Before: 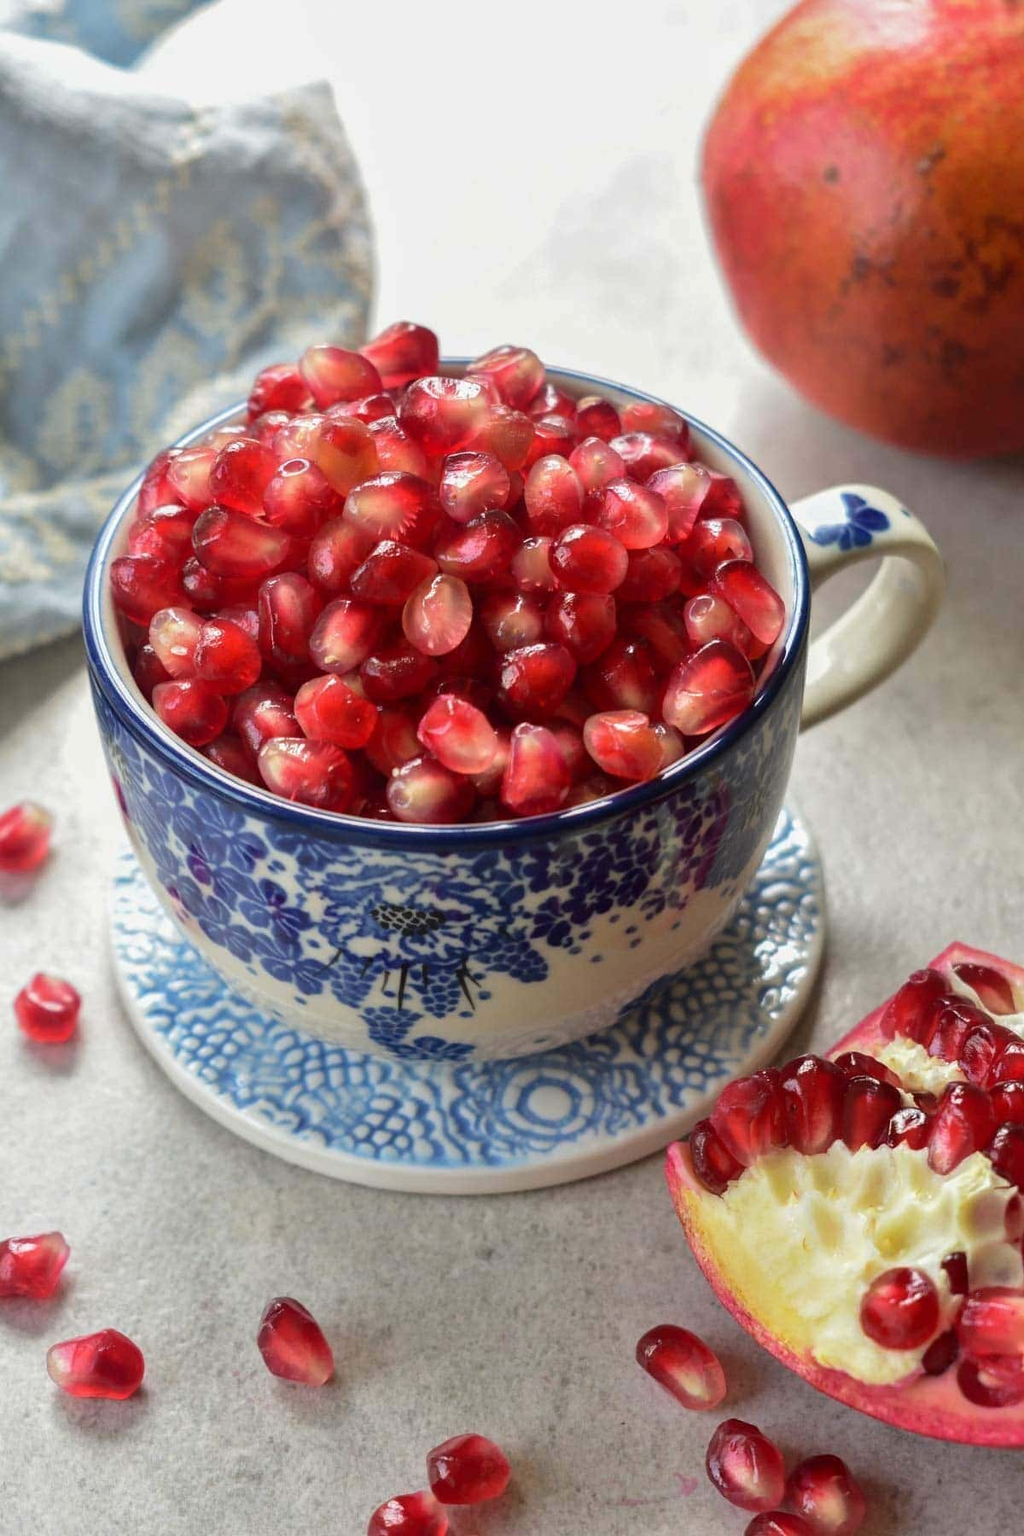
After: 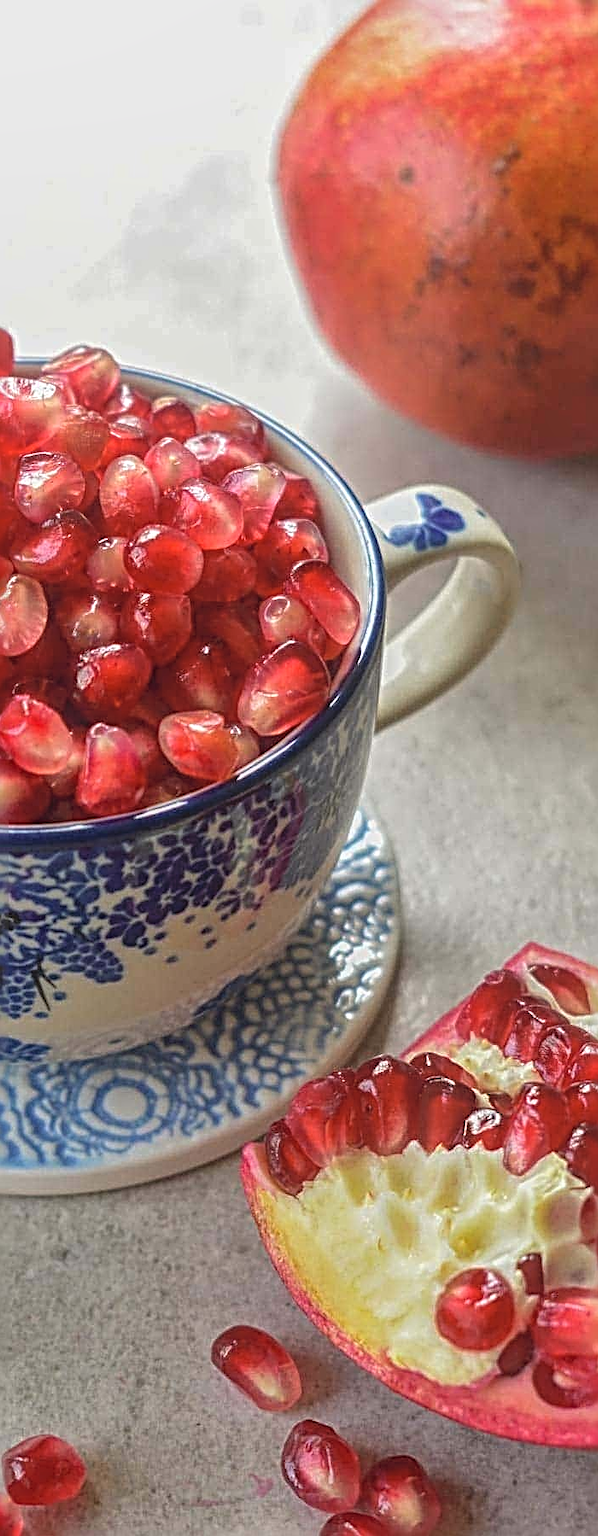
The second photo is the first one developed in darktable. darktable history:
crop: left 41.569%
shadows and highlights: shadows 37.81, highlights -27.47, soften with gaussian
local contrast: highlights 71%, shadows 20%, midtone range 0.191
sharpen: radius 3.718, amount 0.927
